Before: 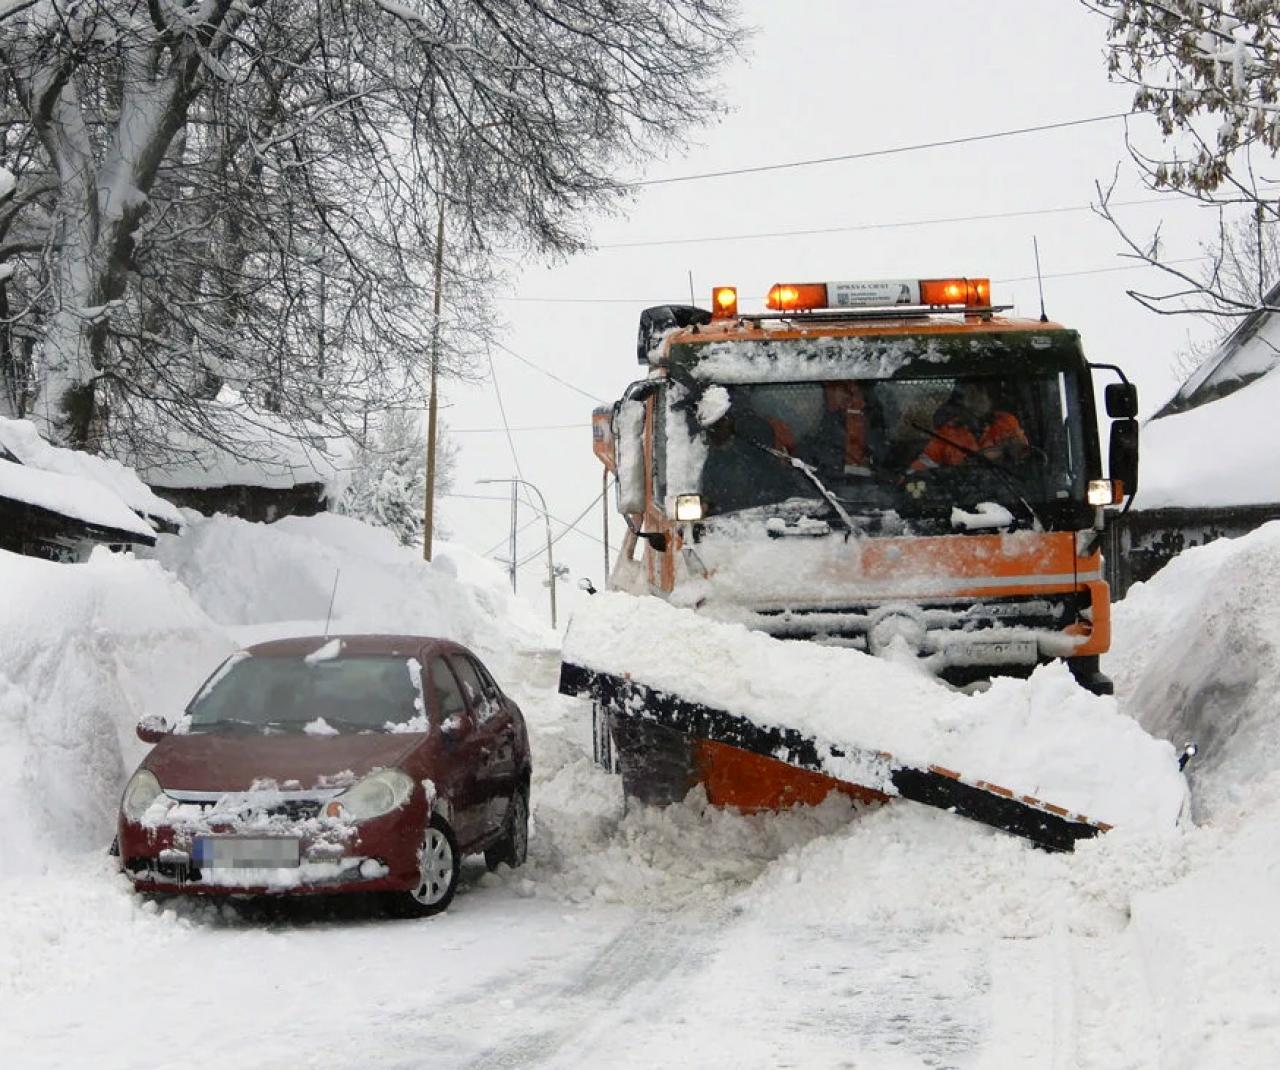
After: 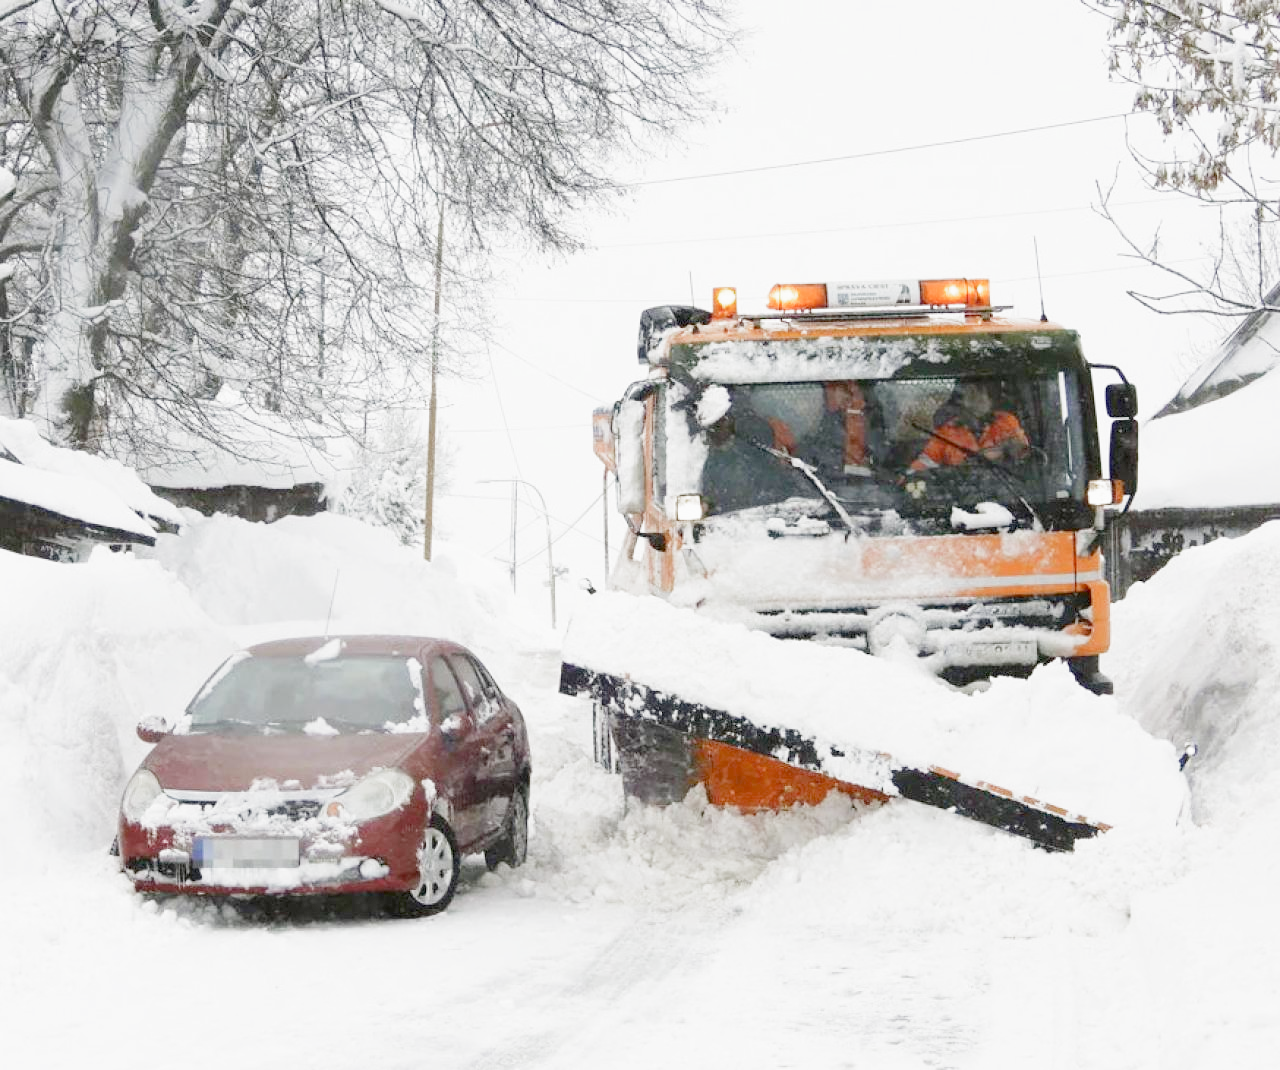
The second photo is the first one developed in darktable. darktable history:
filmic rgb: middle gray luminance 4.04%, black relative exposure -13.02 EV, white relative exposure 5.01 EV, target black luminance 0%, hardness 5.15, latitude 59.55%, contrast 0.771, highlights saturation mix 5.28%, shadows ↔ highlights balance 26.05%, add noise in highlights 0.002, preserve chrominance no, color science v3 (2019), use custom middle-gray values true, contrast in highlights soft
